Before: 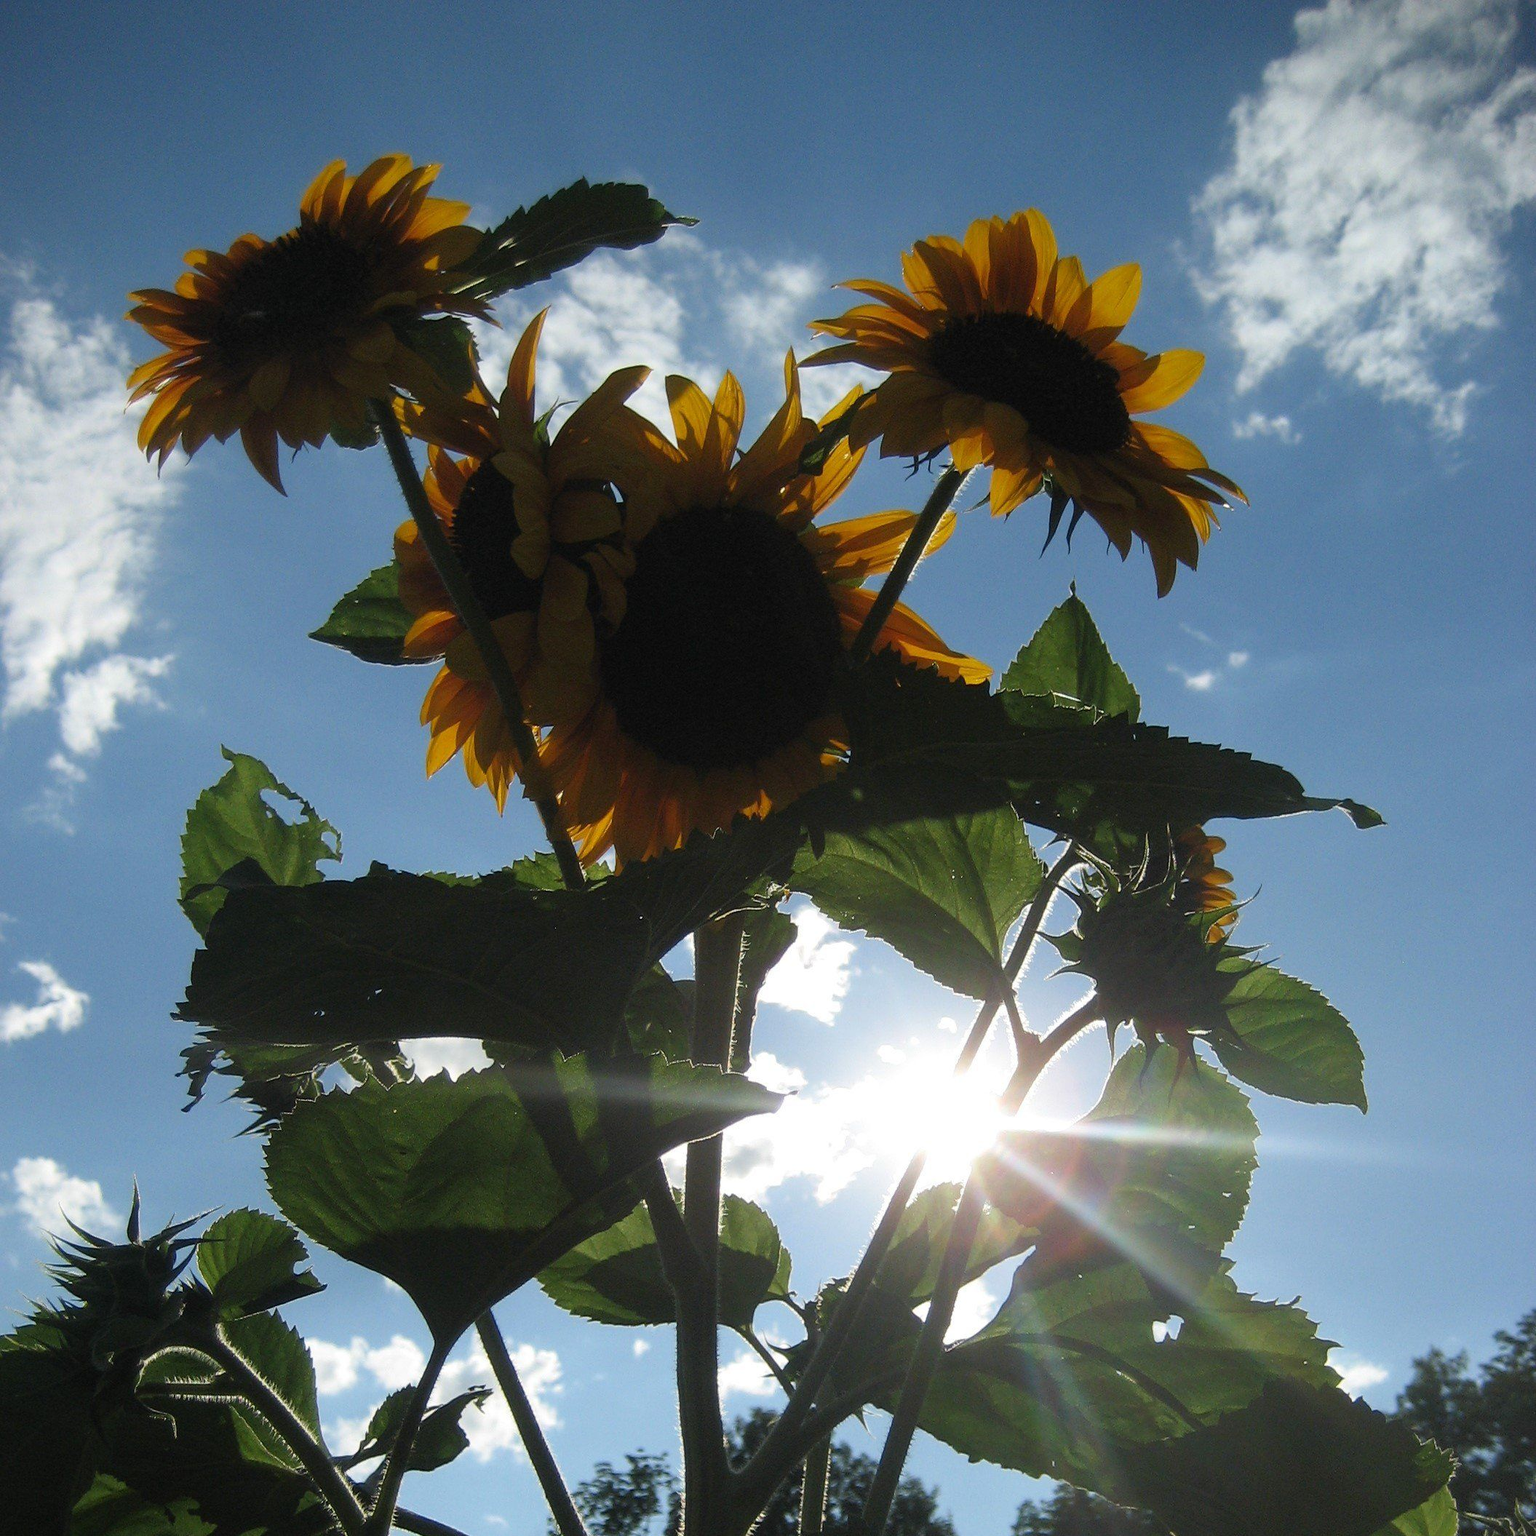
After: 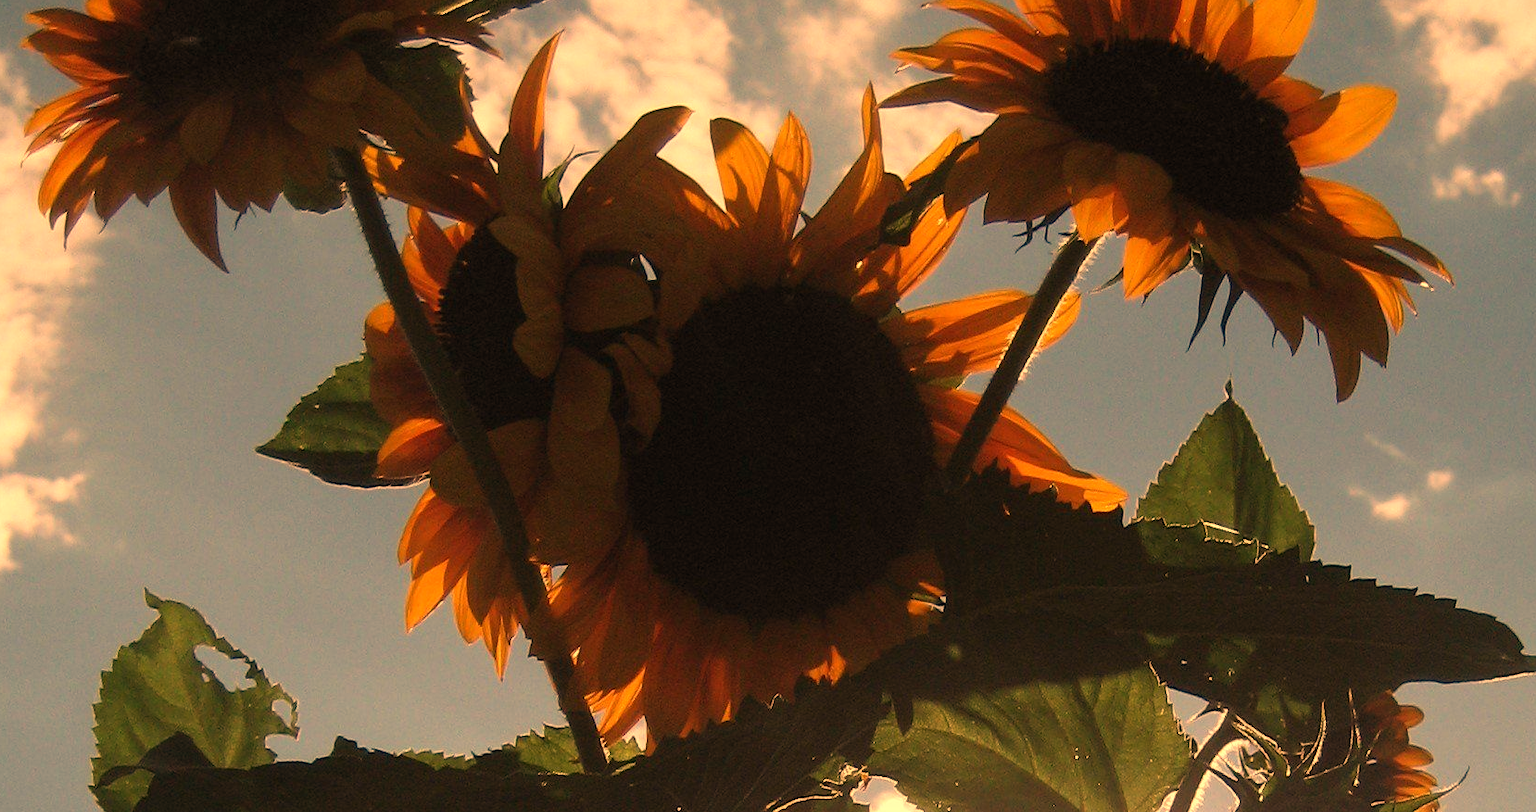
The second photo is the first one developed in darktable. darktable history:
white balance: red 1.467, blue 0.684
crop: left 7.036%, top 18.398%, right 14.379%, bottom 40.043%
